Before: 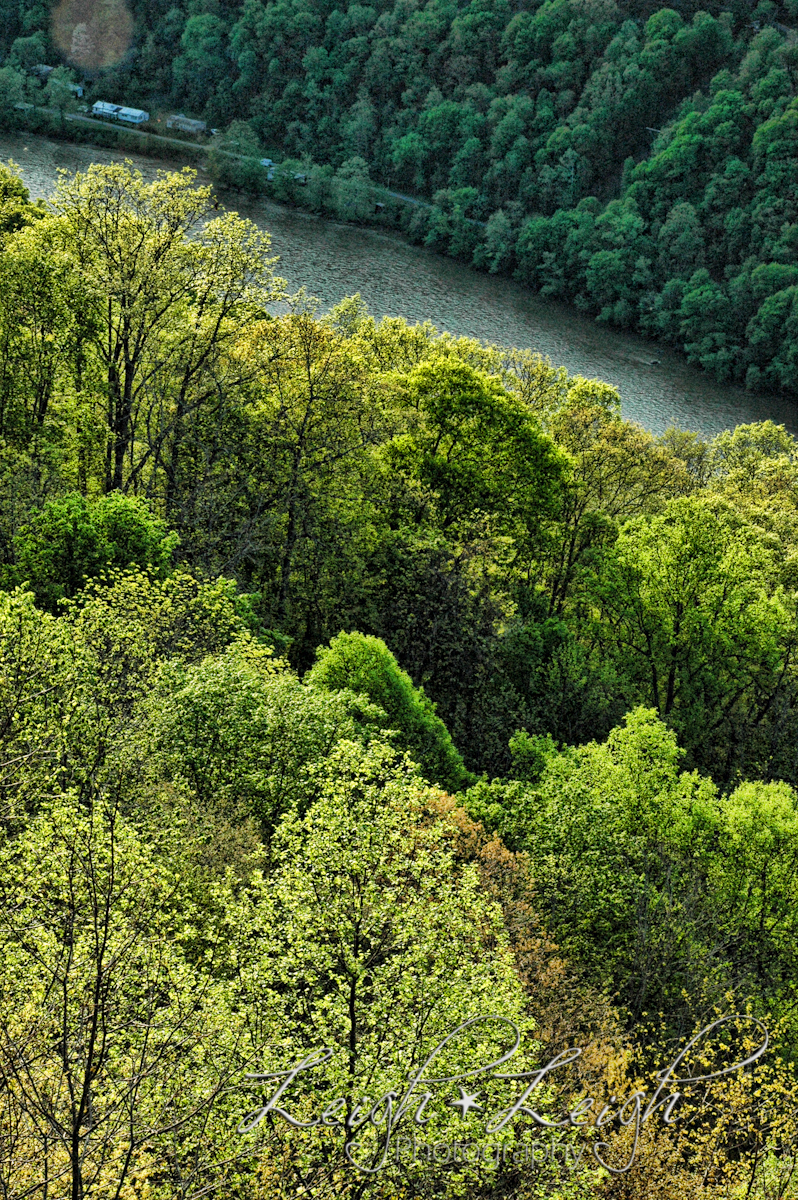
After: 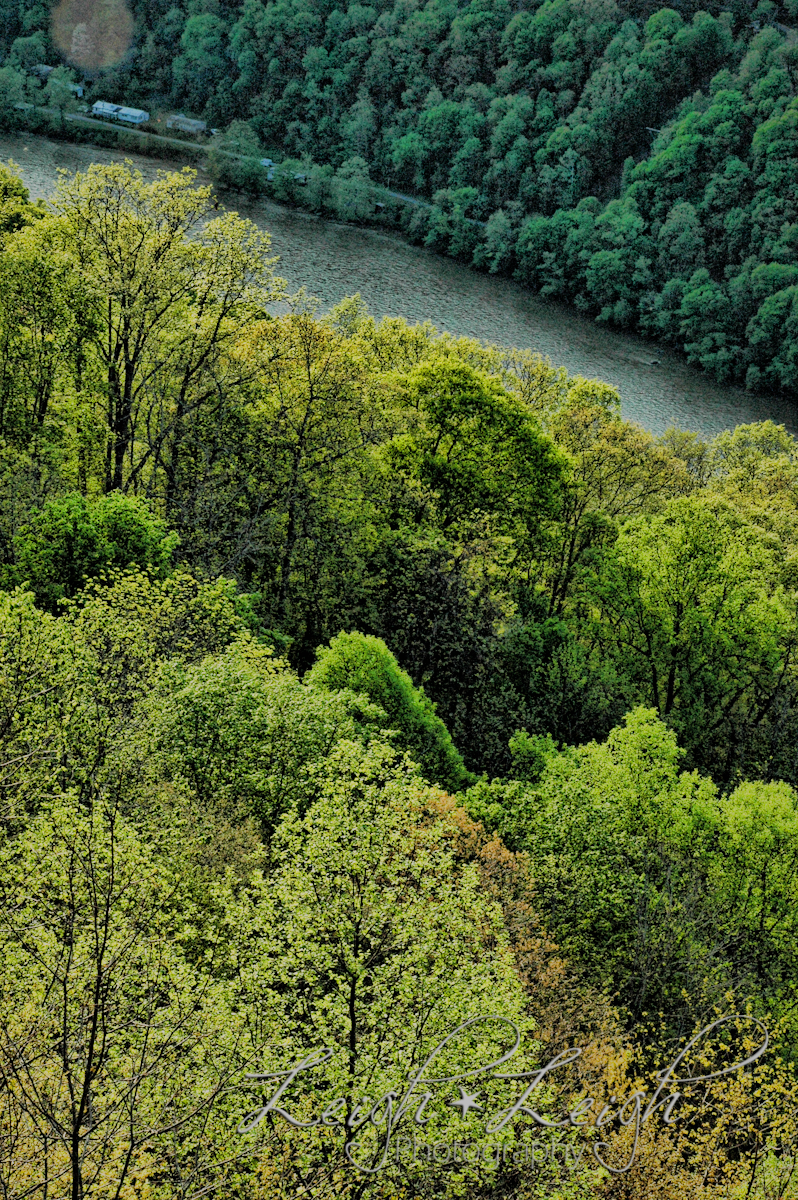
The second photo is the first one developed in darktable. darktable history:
filmic rgb: black relative exposure -7.65 EV, white relative exposure 4.56 EV, hardness 3.61
shadows and highlights: on, module defaults
